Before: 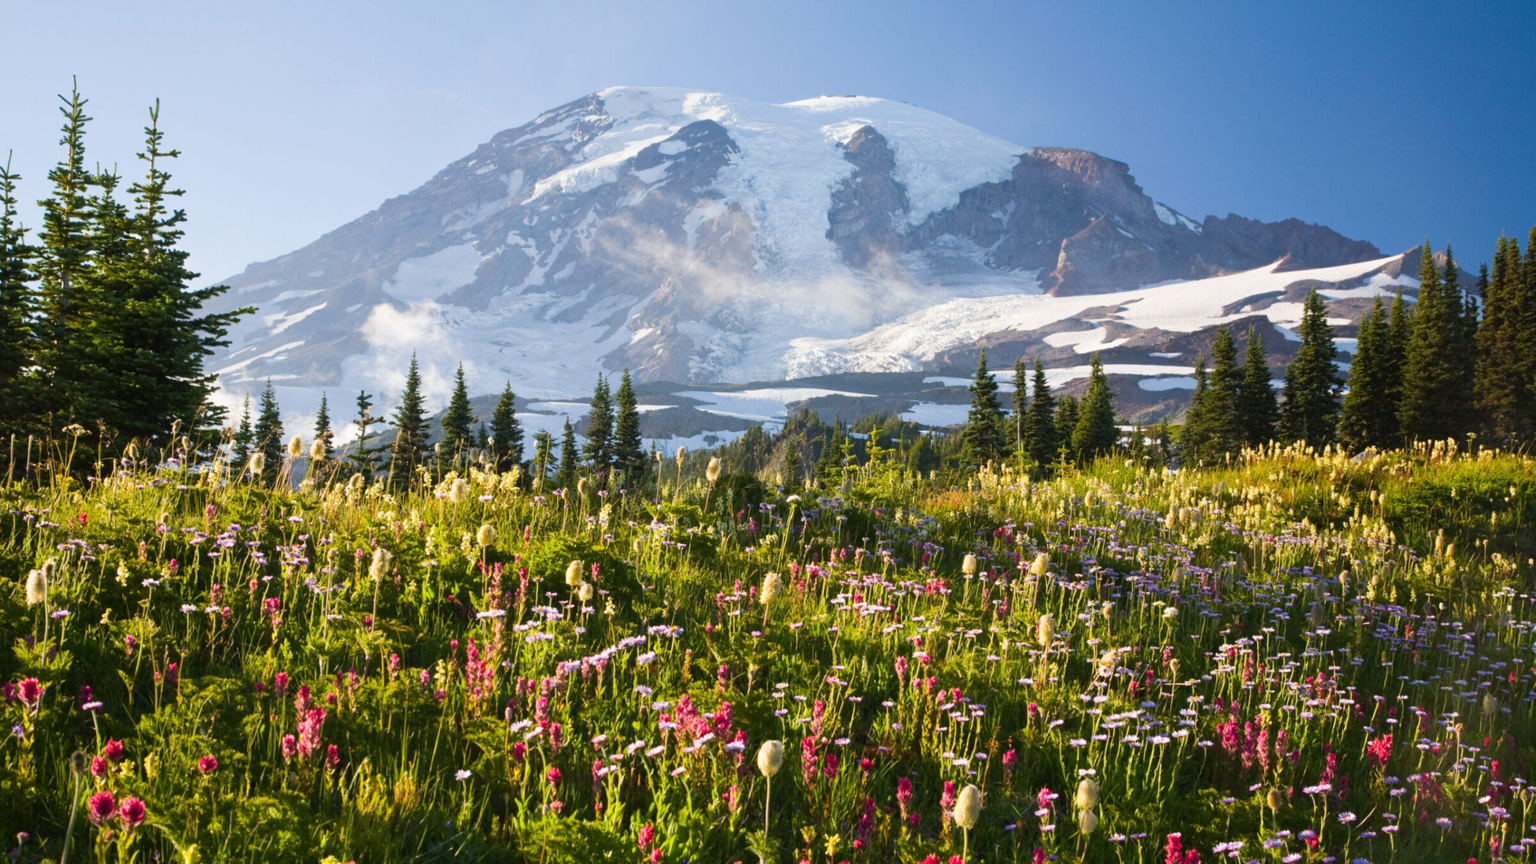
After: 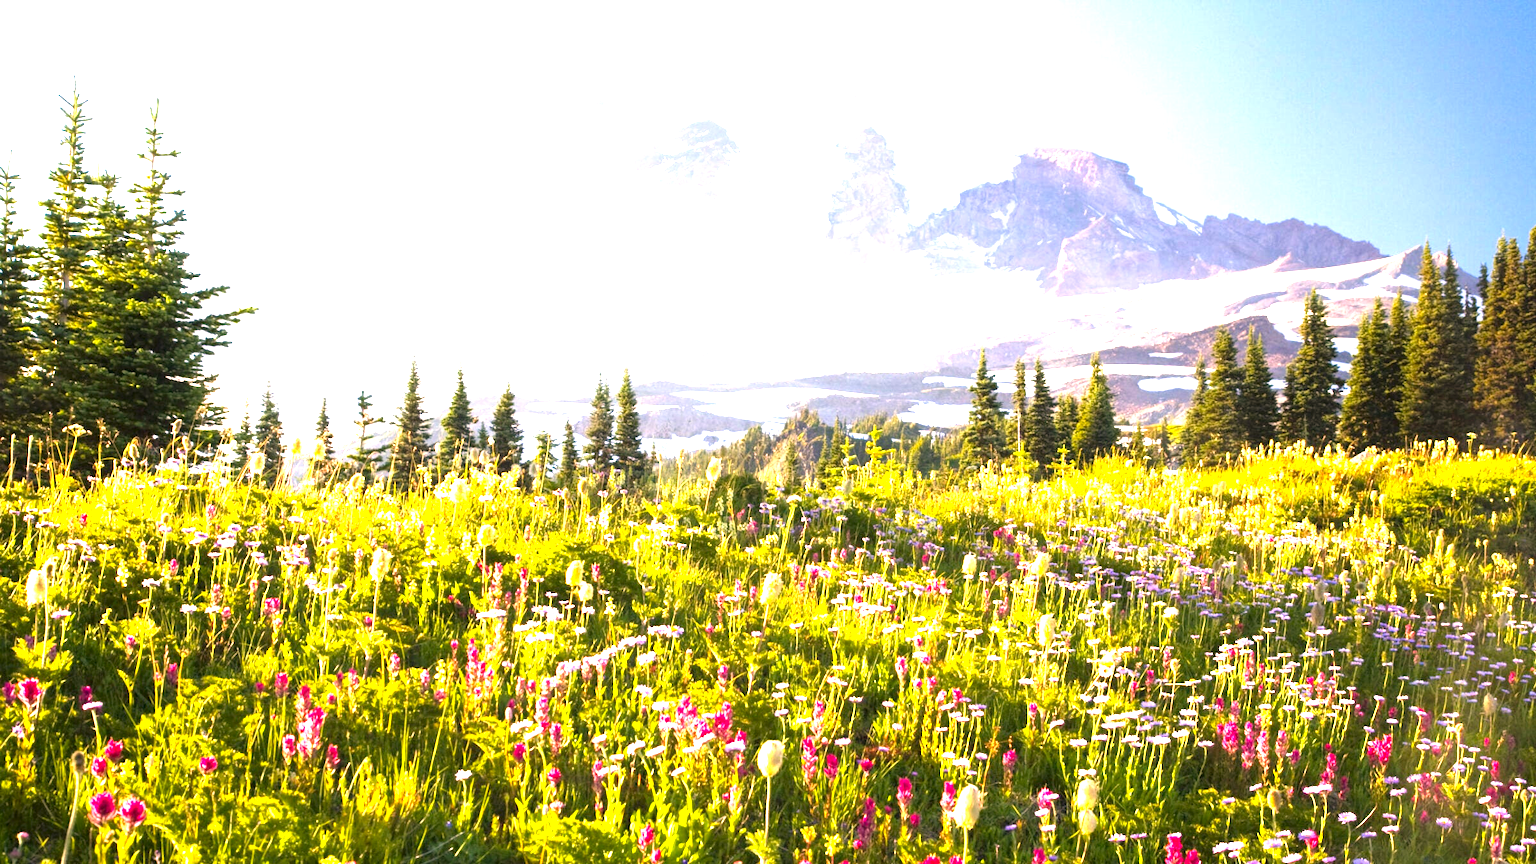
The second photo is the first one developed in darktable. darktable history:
tone equalizer: -8 EV -0.455 EV, -7 EV -0.421 EV, -6 EV -0.325 EV, -5 EV -0.21 EV, -3 EV 0.234 EV, -2 EV 0.318 EV, -1 EV 0.371 EV, +0 EV 0.386 EV
exposure: black level correction 0.001, exposure 1.806 EV, compensate highlight preservation false
color correction: highlights a* 11.82, highlights b* 11.52
